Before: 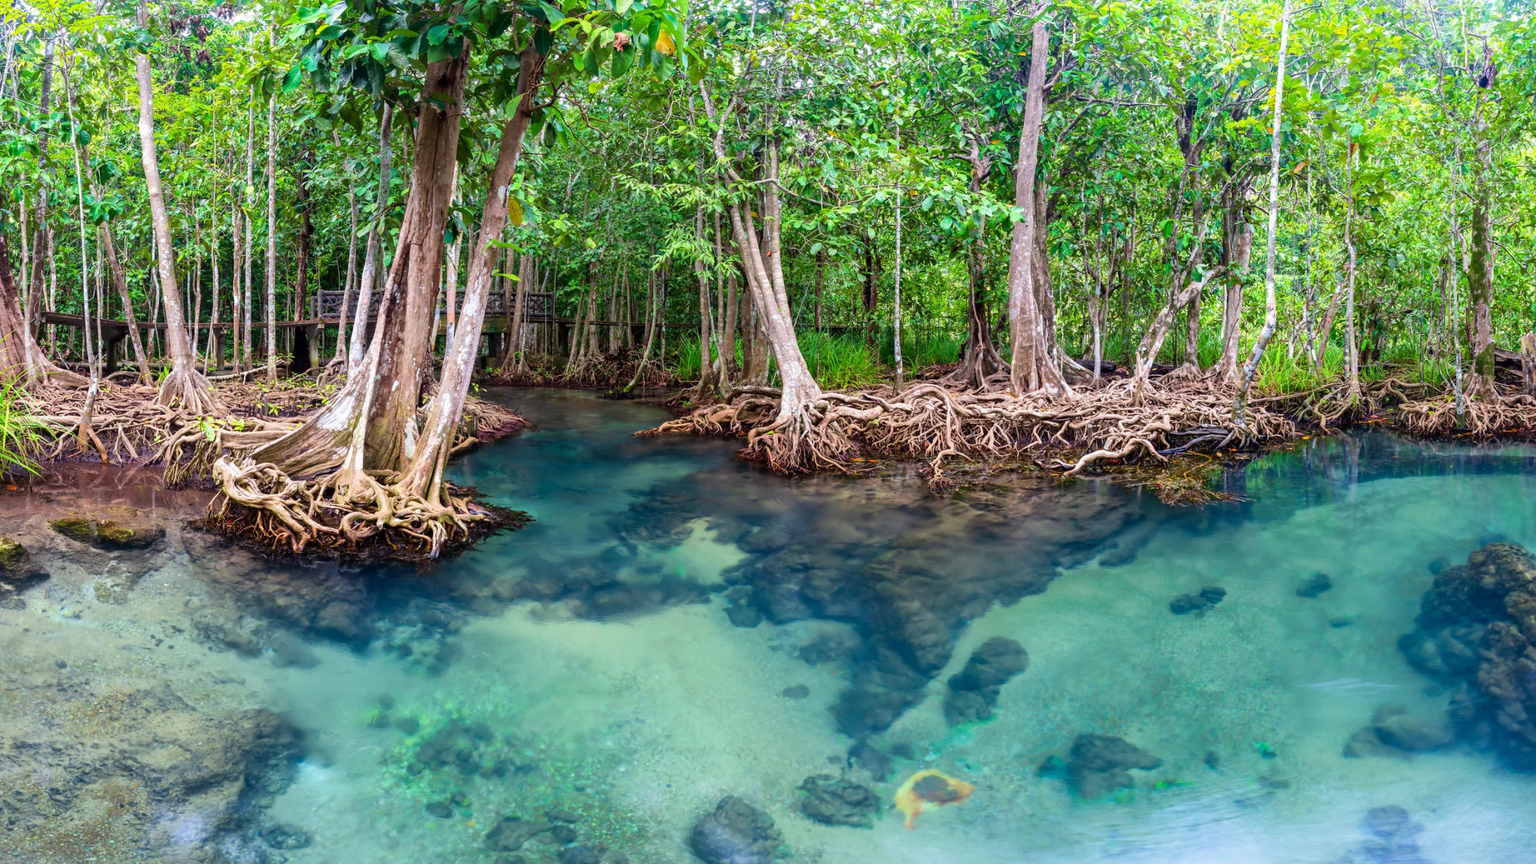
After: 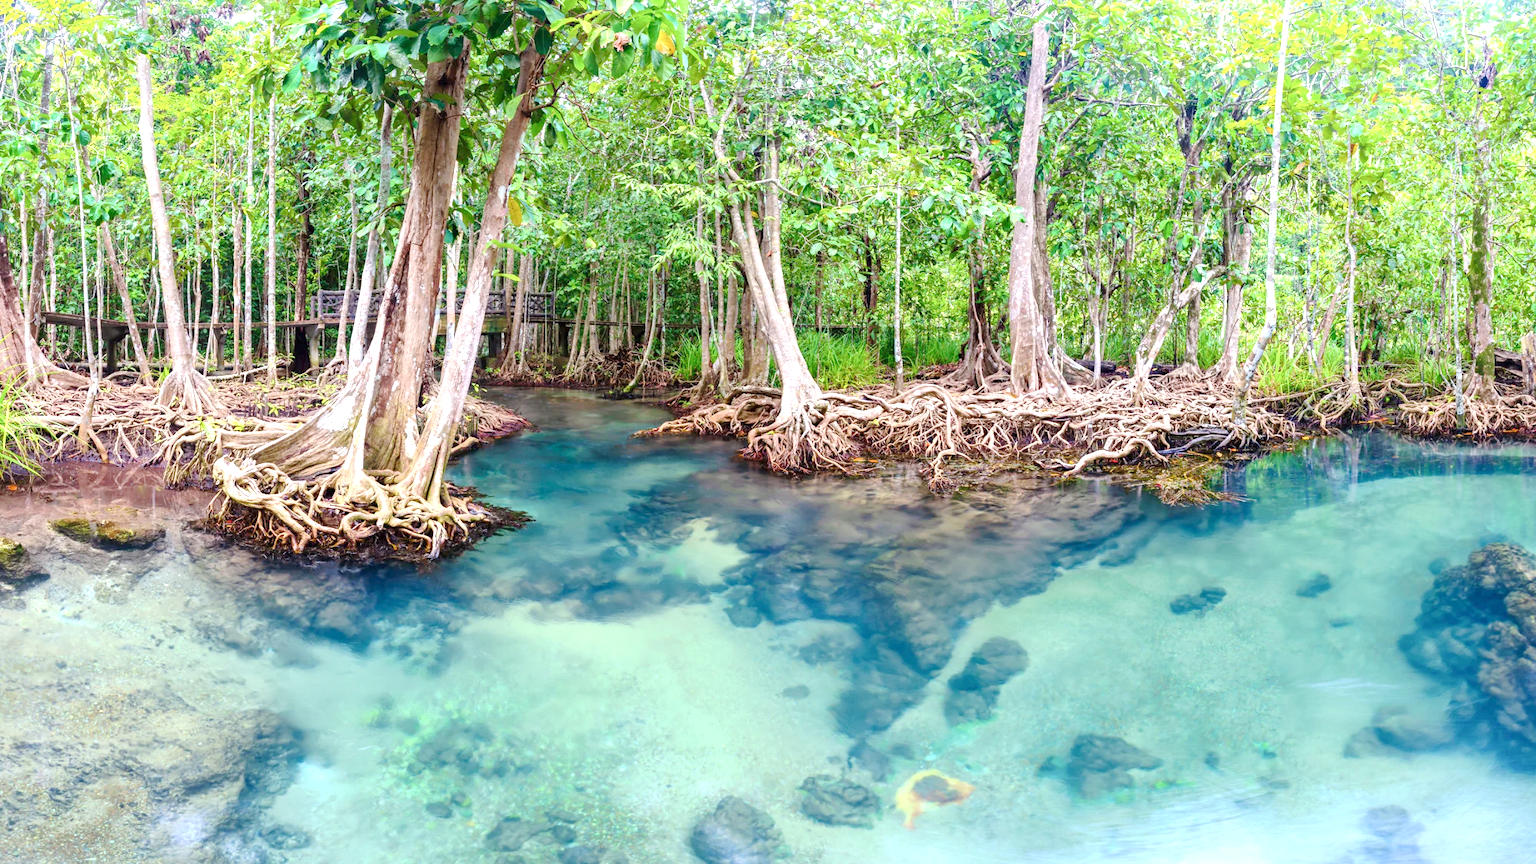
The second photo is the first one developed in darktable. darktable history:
exposure: black level correction 0, exposure 0.703 EV, compensate highlight preservation false
base curve: curves: ch0 [(0, 0) (0.158, 0.273) (0.879, 0.895) (1, 1)], preserve colors none
